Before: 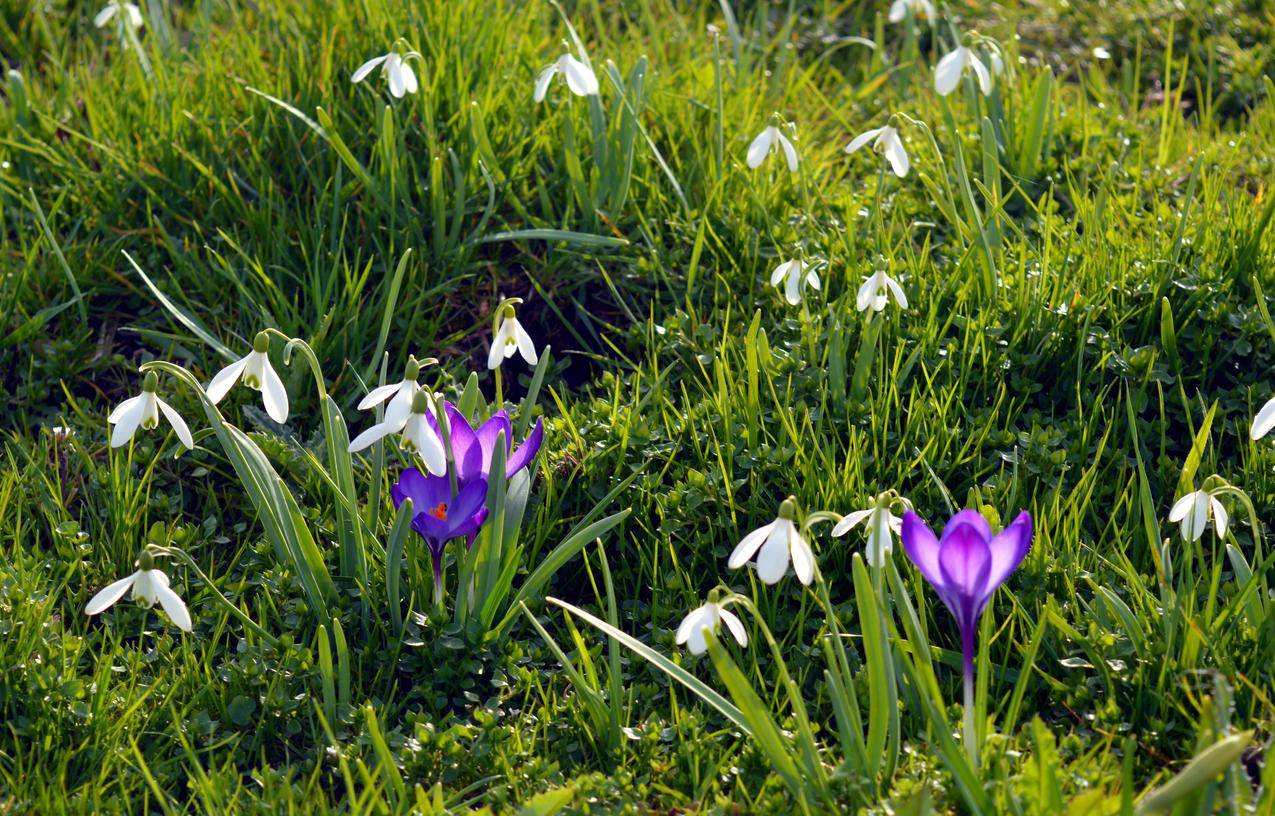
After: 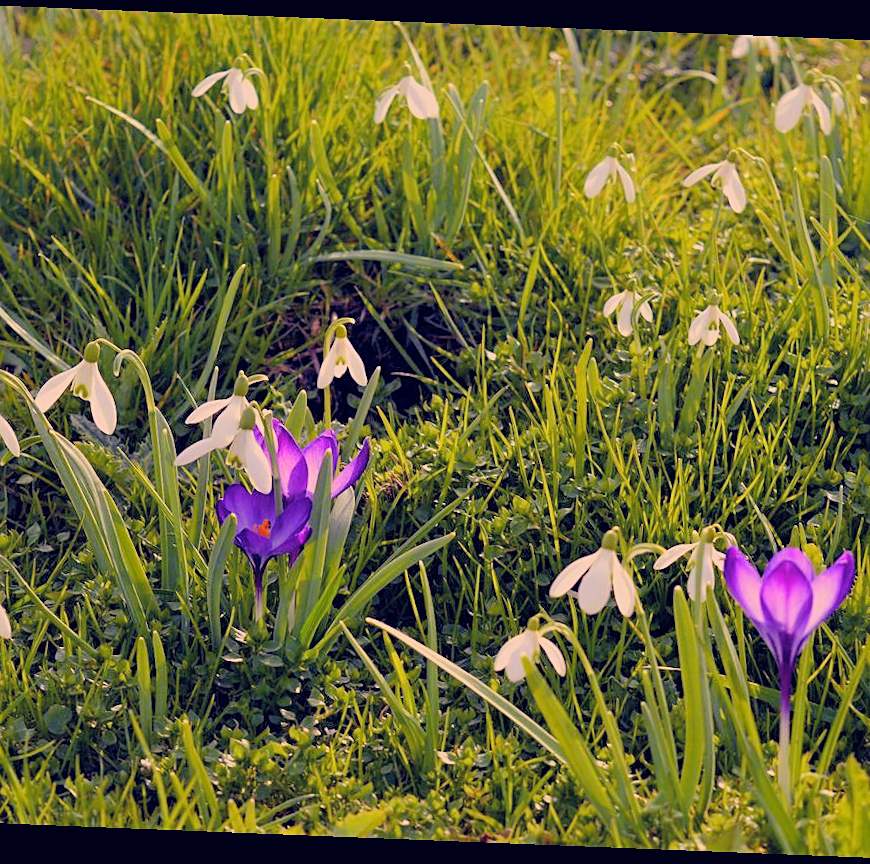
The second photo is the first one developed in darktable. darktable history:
color correction: highlights a* 19.59, highlights b* 27.49, shadows a* 3.46, shadows b* -17.28, saturation 0.73
contrast brightness saturation: contrast 0.04, saturation 0.16
rotate and perspective: rotation 2.27°, automatic cropping off
crop and rotate: left 14.436%, right 18.898%
sharpen: on, module defaults
global tonemap: drago (0.7, 100)
color balance rgb: perceptual saturation grading › global saturation 20%, perceptual saturation grading › highlights -25%, perceptual saturation grading › shadows 25%
